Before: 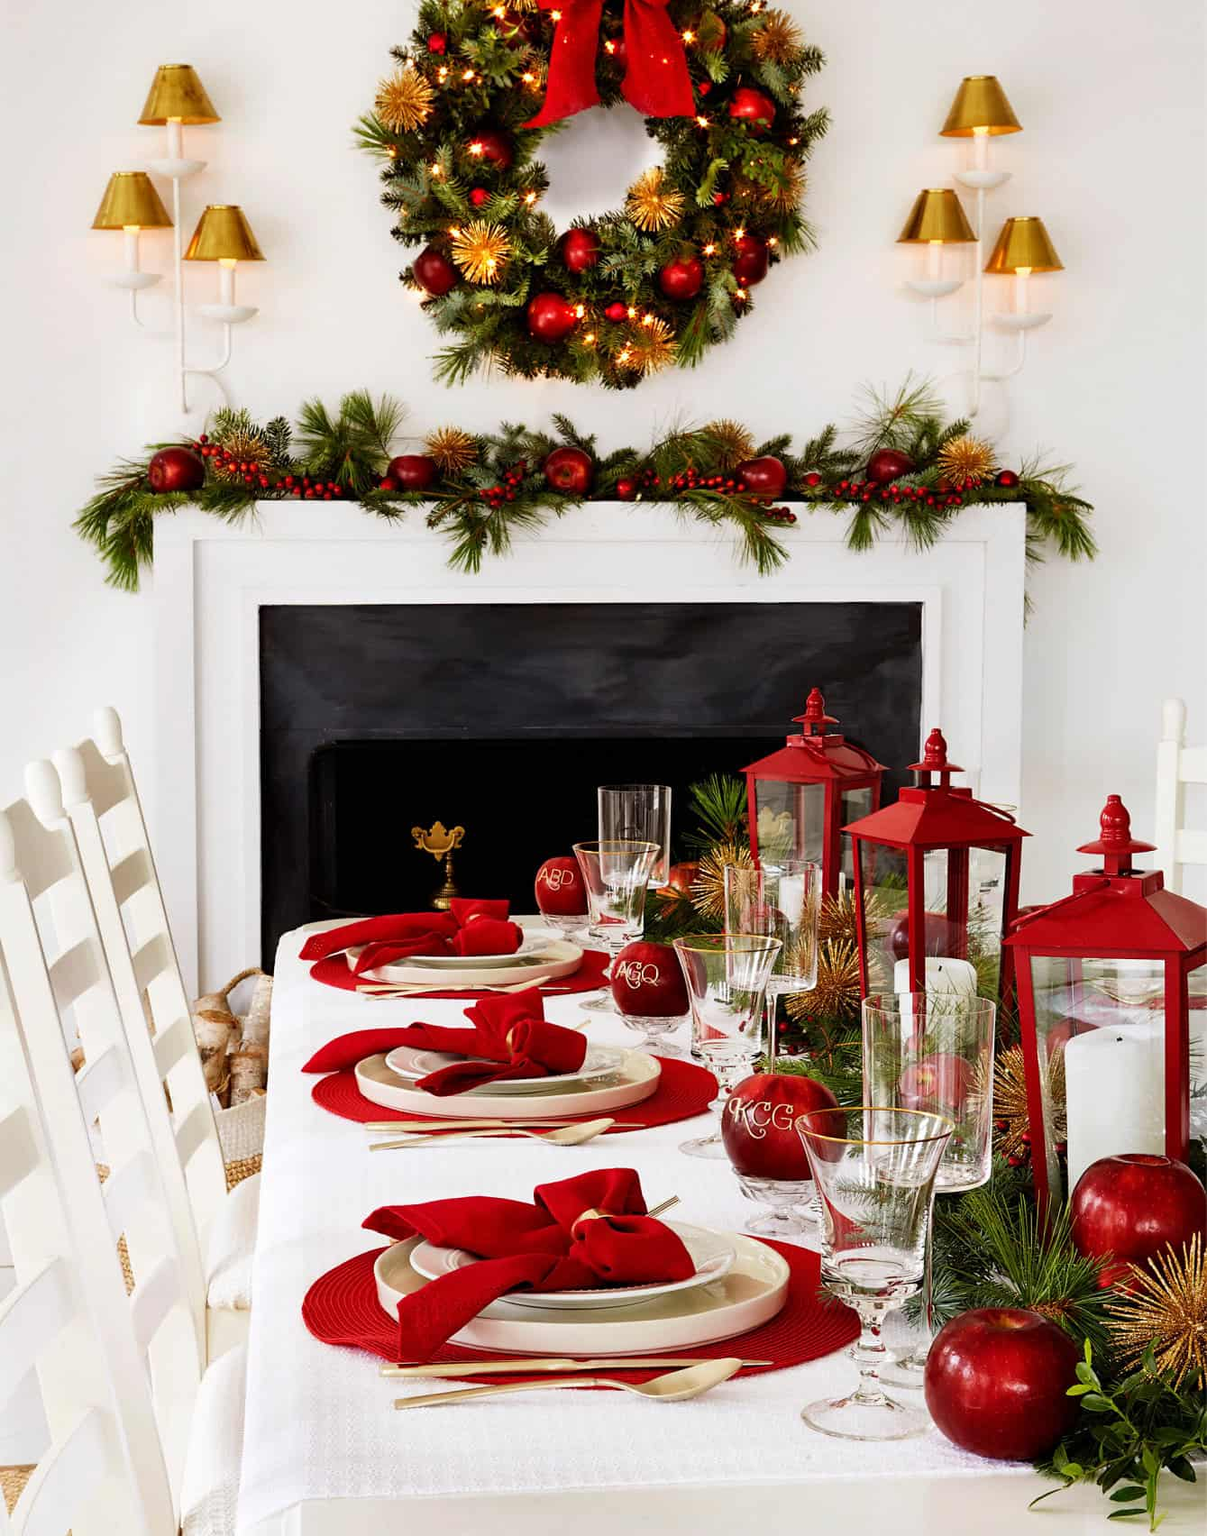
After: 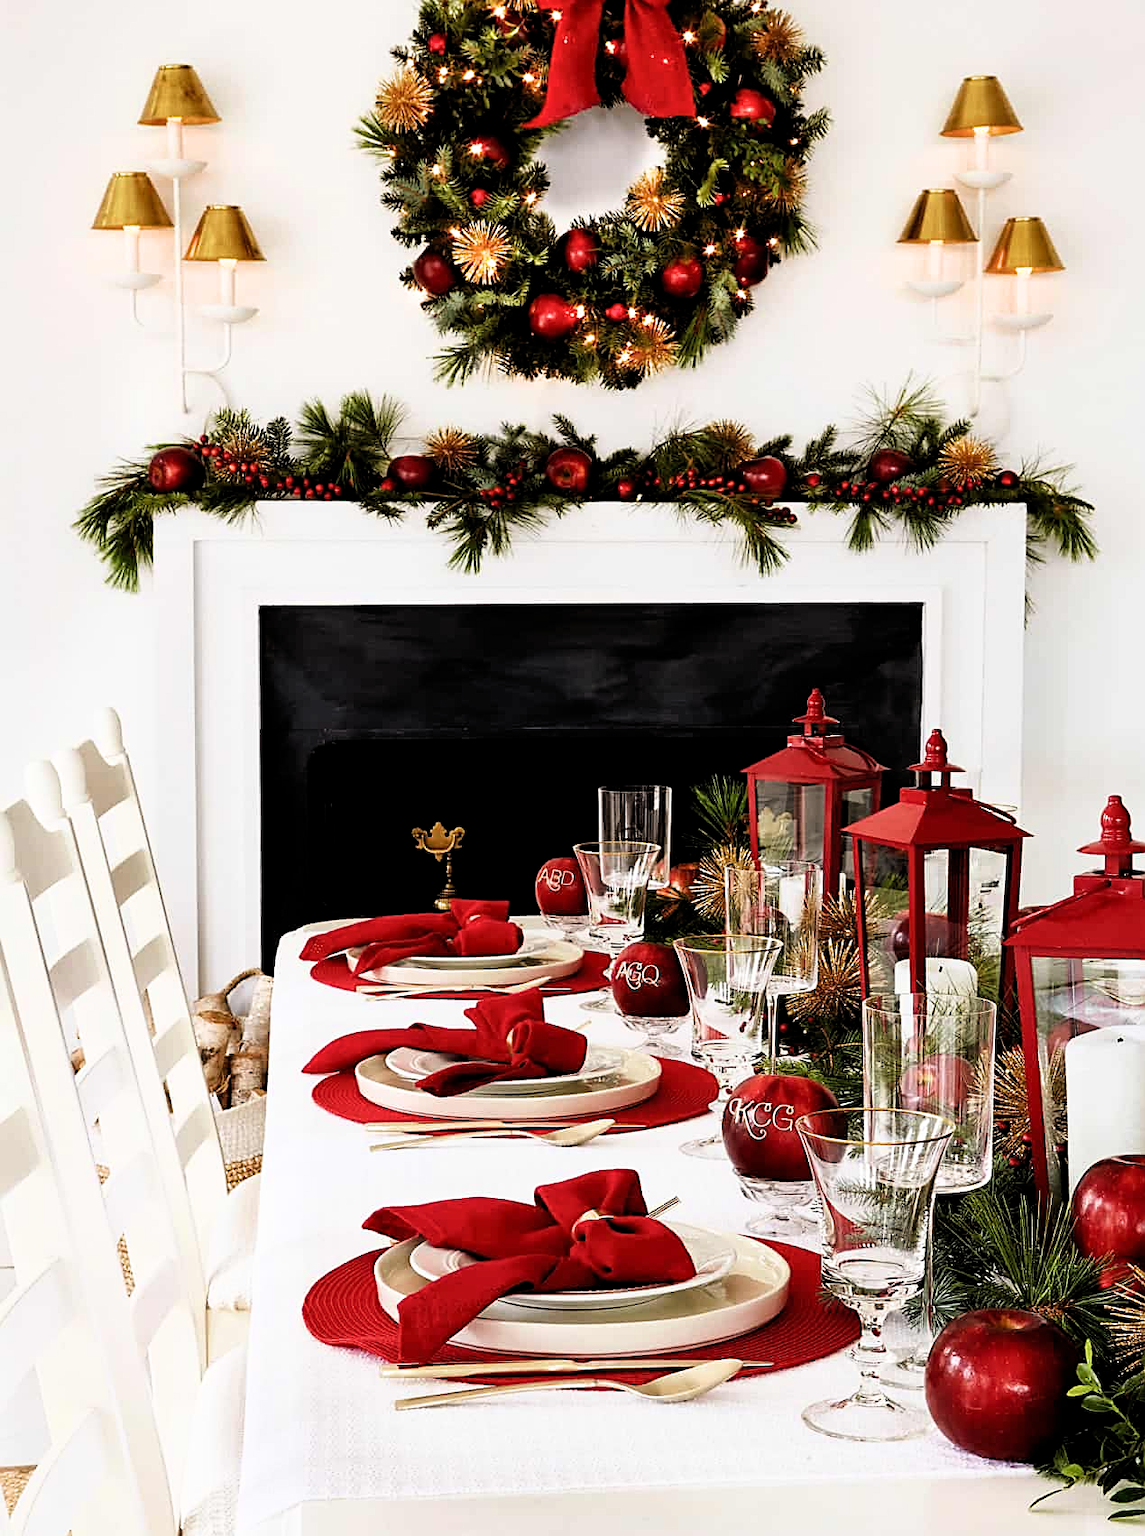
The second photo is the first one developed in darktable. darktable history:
crop and rotate: left 0%, right 5.091%
sharpen: on, module defaults
filmic rgb: black relative exposure -8.69 EV, white relative exposure 2.65 EV, threshold 2.97 EV, target black luminance 0%, target white luminance 99.94%, hardness 6.25, latitude 74.52%, contrast 1.322, highlights saturation mix -5.09%, color science v6 (2022), enable highlight reconstruction true
